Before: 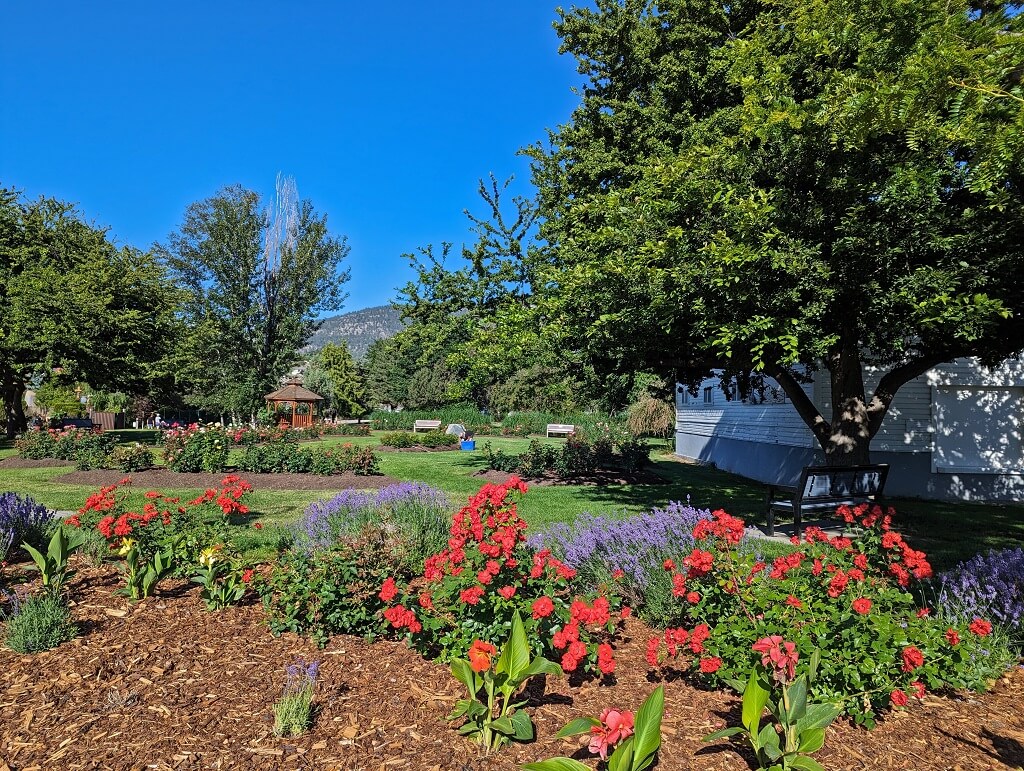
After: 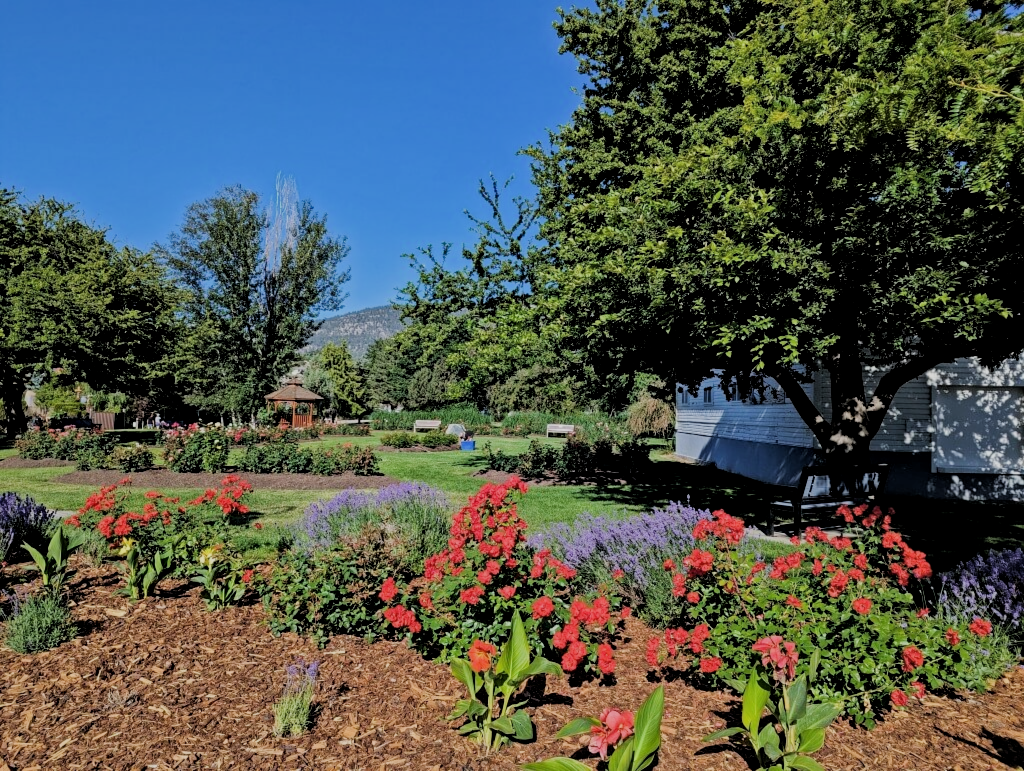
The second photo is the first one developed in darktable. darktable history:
filmic rgb: black relative exposure -4.38 EV, white relative exposure 4.56 EV, hardness 2.37, contrast 1.05
lowpass: radius 0.5, unbound 0
local contrast: mode bilateral grid, contrast 20, coarseness 50, detail 120%, midtone range 0.2
shadows and highlights: radius 337.17, shadows 29.01, soften with gaussian
